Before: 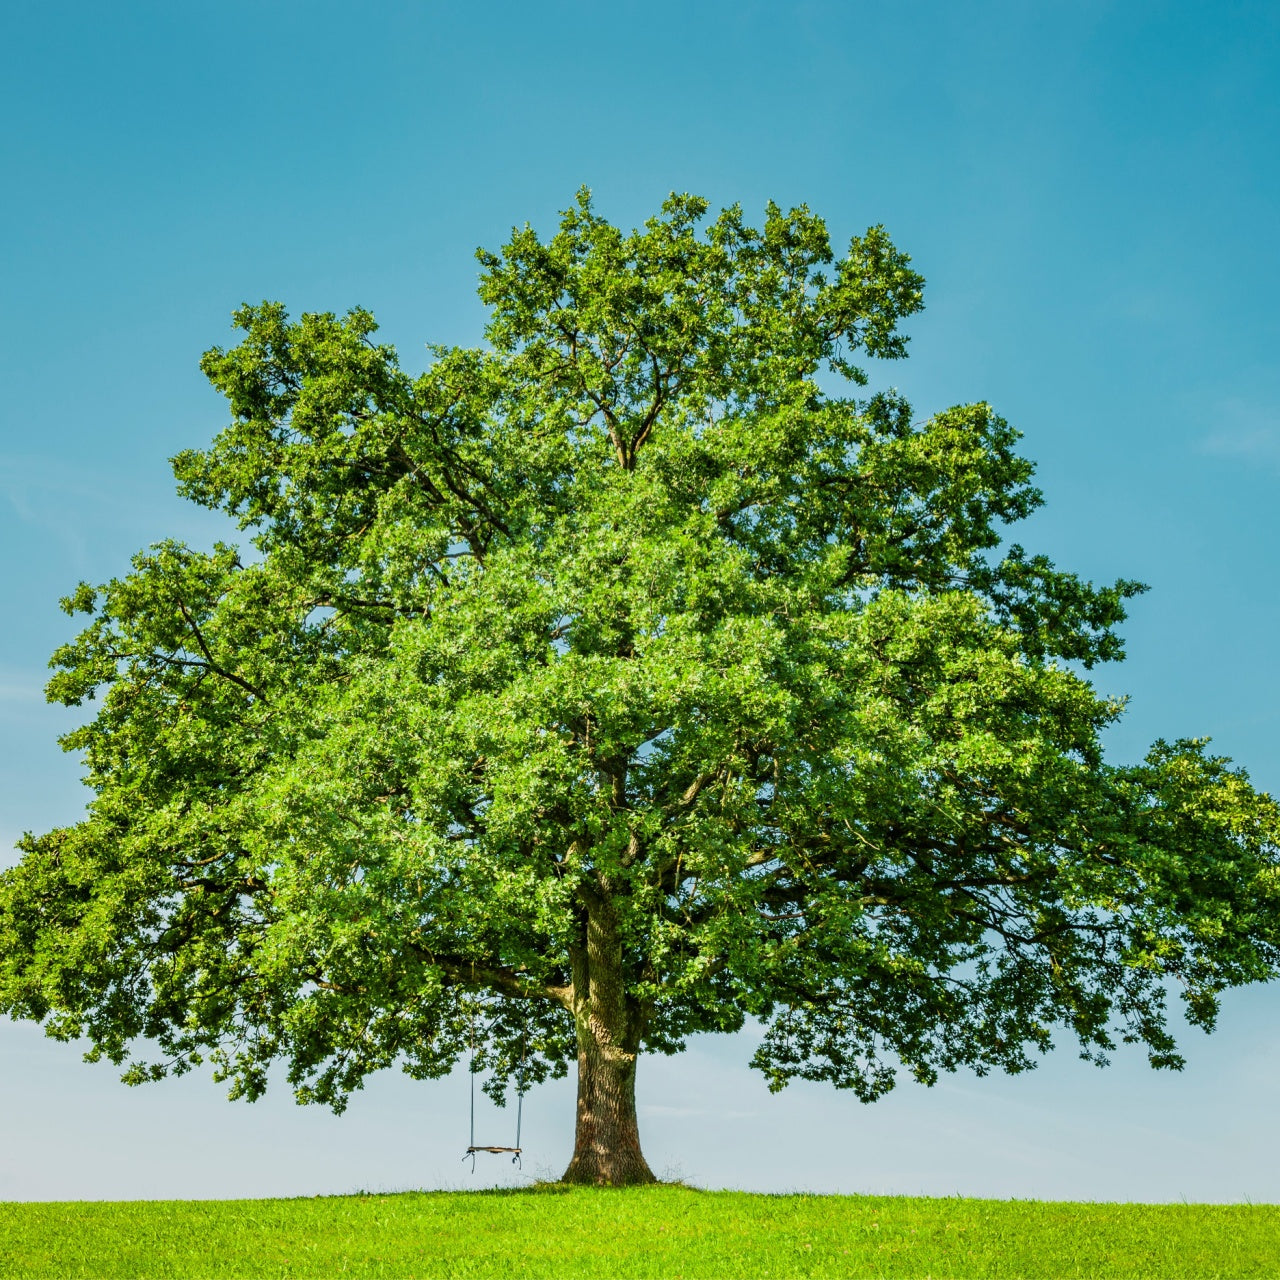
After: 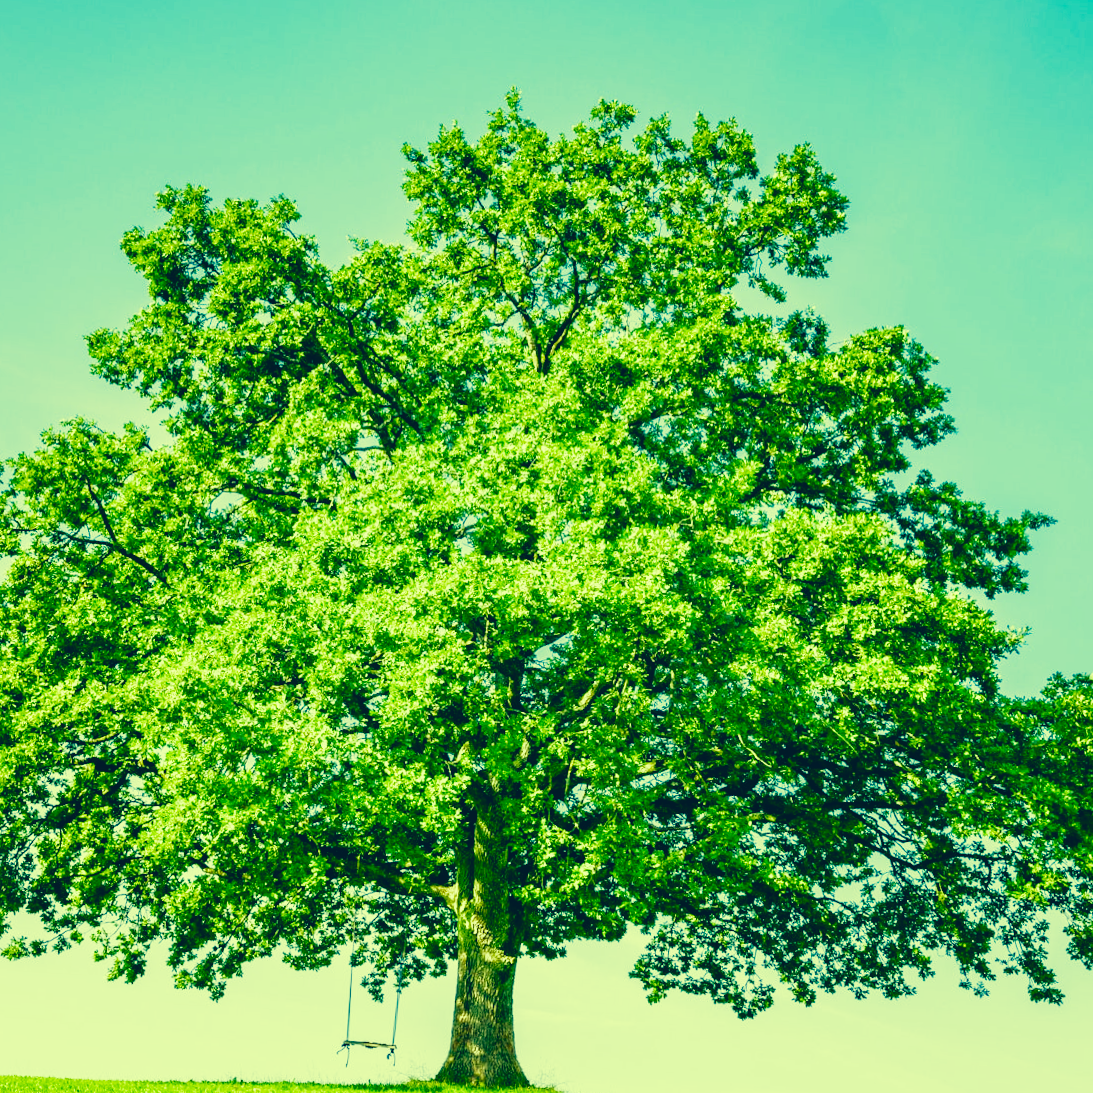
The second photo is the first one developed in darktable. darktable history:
color correction: highlights a* -15.58, highlights b* 40, shadows a* -40, shadows b* -26.18
crop and rotate: angle -3.27°, left 5.211%, top 5.211%, right 4.607%, bottom 4.607%
filmic rgb: middle gray luminance 9.23%, black relative exposure -10.55 EV, white relative exposure 3.45 EV, threshold 6 EV, target black luminance 0%, hardness 5.98, latitude 59.69%, contrast 1.087, highlights saturation mix 5%, shadows ↔ highlights balance 29.23%, add noise in highlights 0, preserve chrominance no, color science v3 (2019), use custom middle-gray values true, iterations of high-quality reconstruction 0, contrast in highlights soft, enable highlight reconstruction true
